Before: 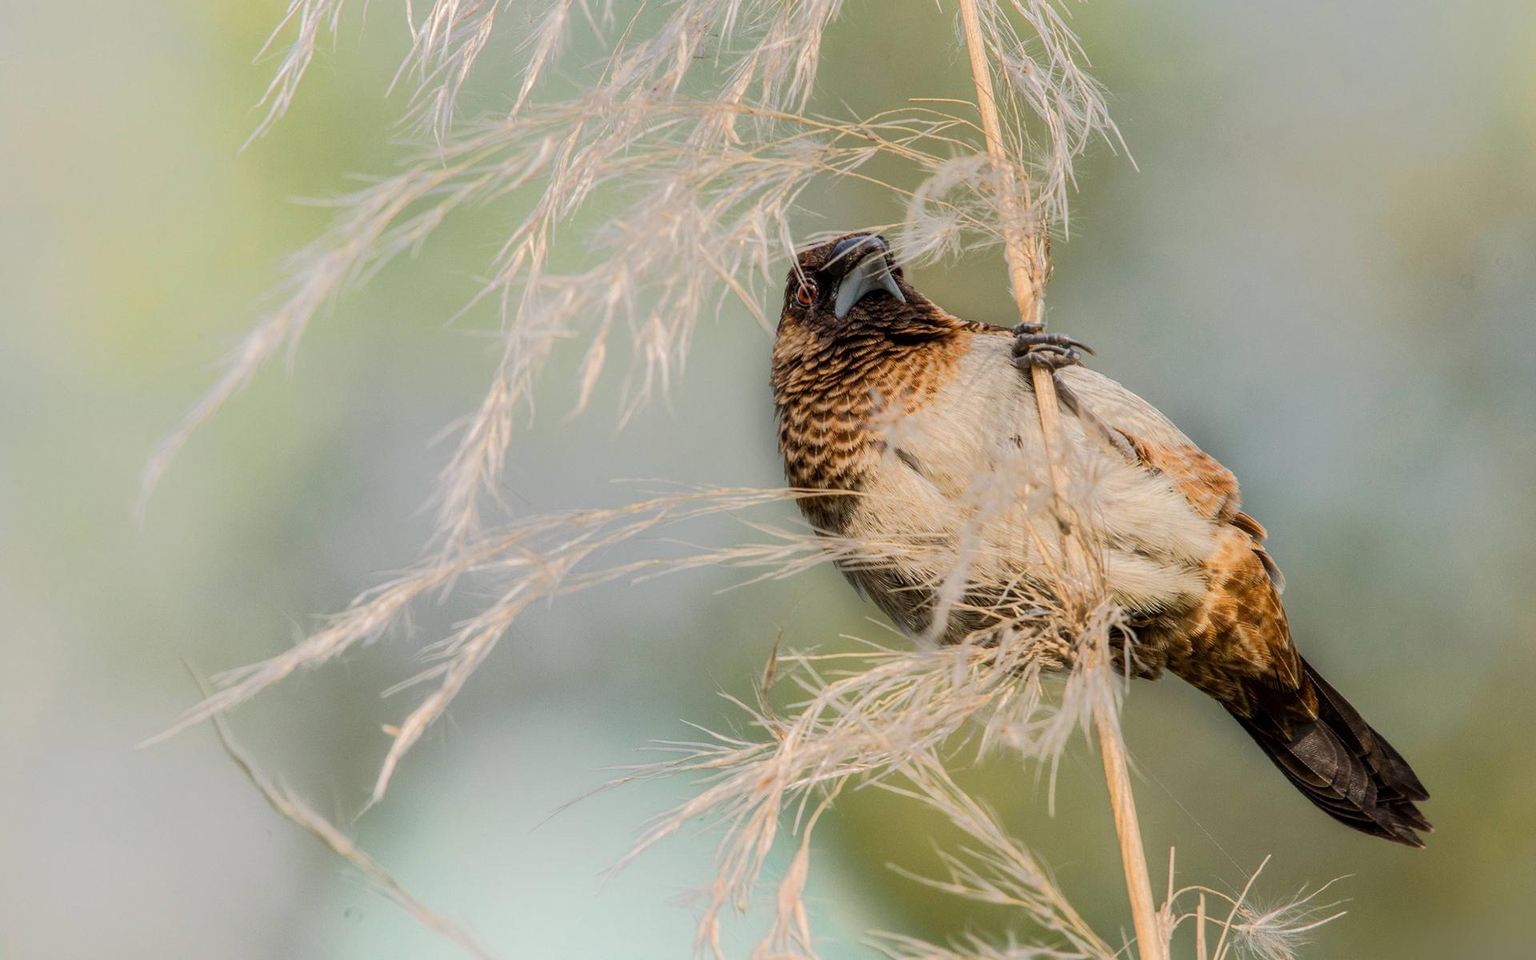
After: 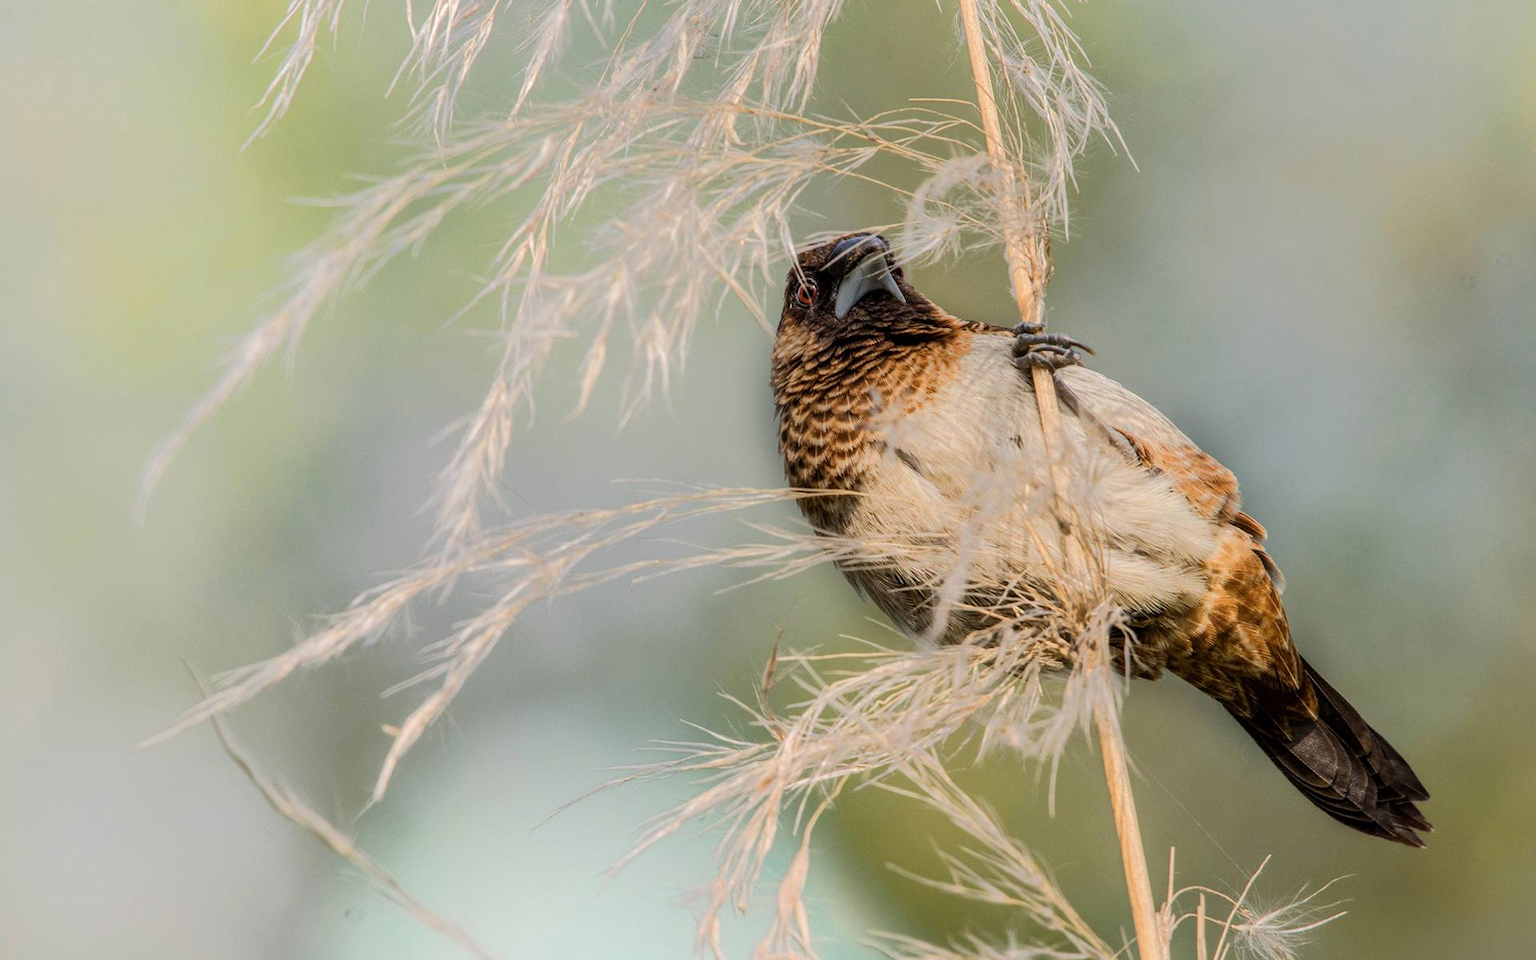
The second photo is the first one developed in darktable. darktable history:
color balance rgb: shadows lift › hue 86.65°, perceptual saturation grading › global saturation -0.053%, global vibrance 5.694%, contrast 3.571%
